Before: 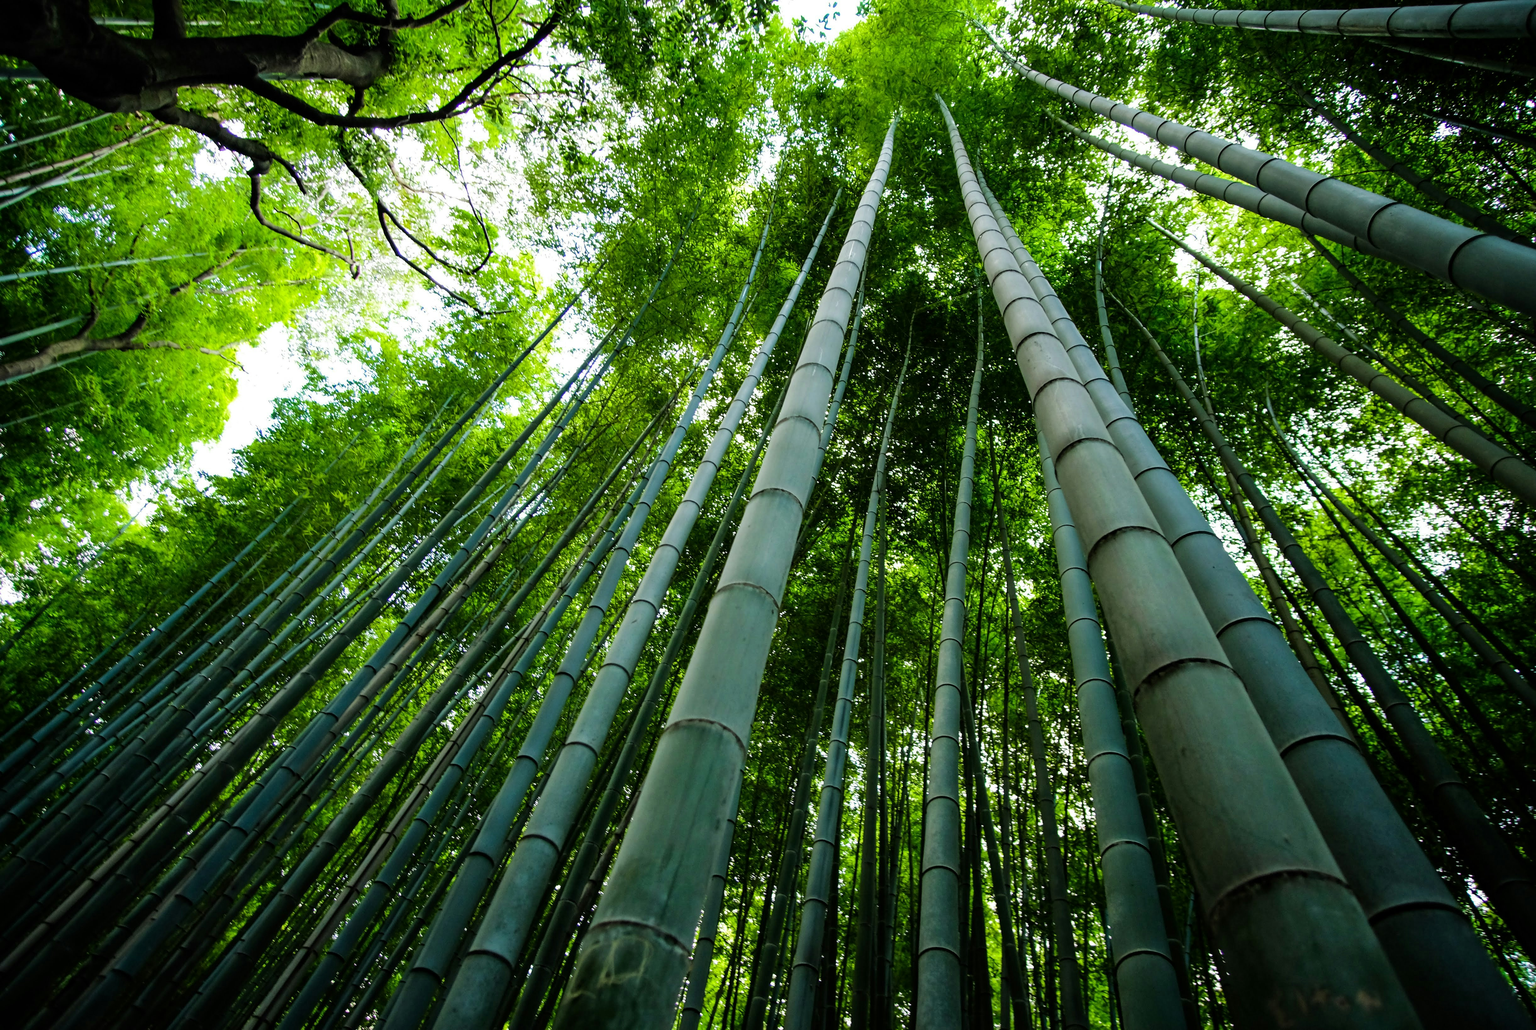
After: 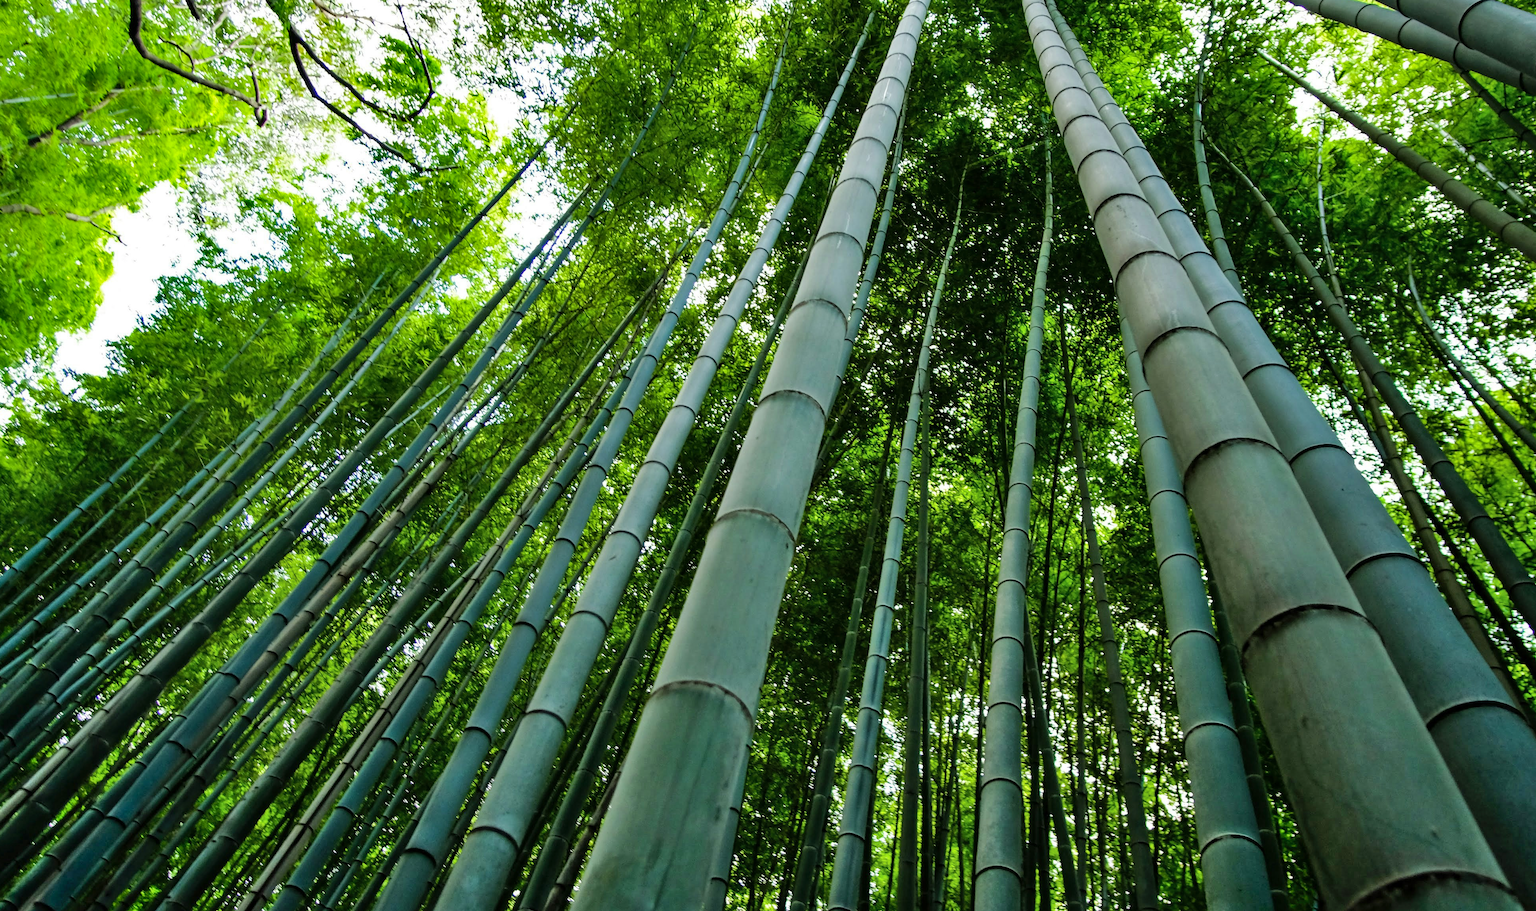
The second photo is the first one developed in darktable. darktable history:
crop: left 9.657%, top 17.382%, right 10.959%, bottom 12.356%
shadows and highlights: soften with gaussian
